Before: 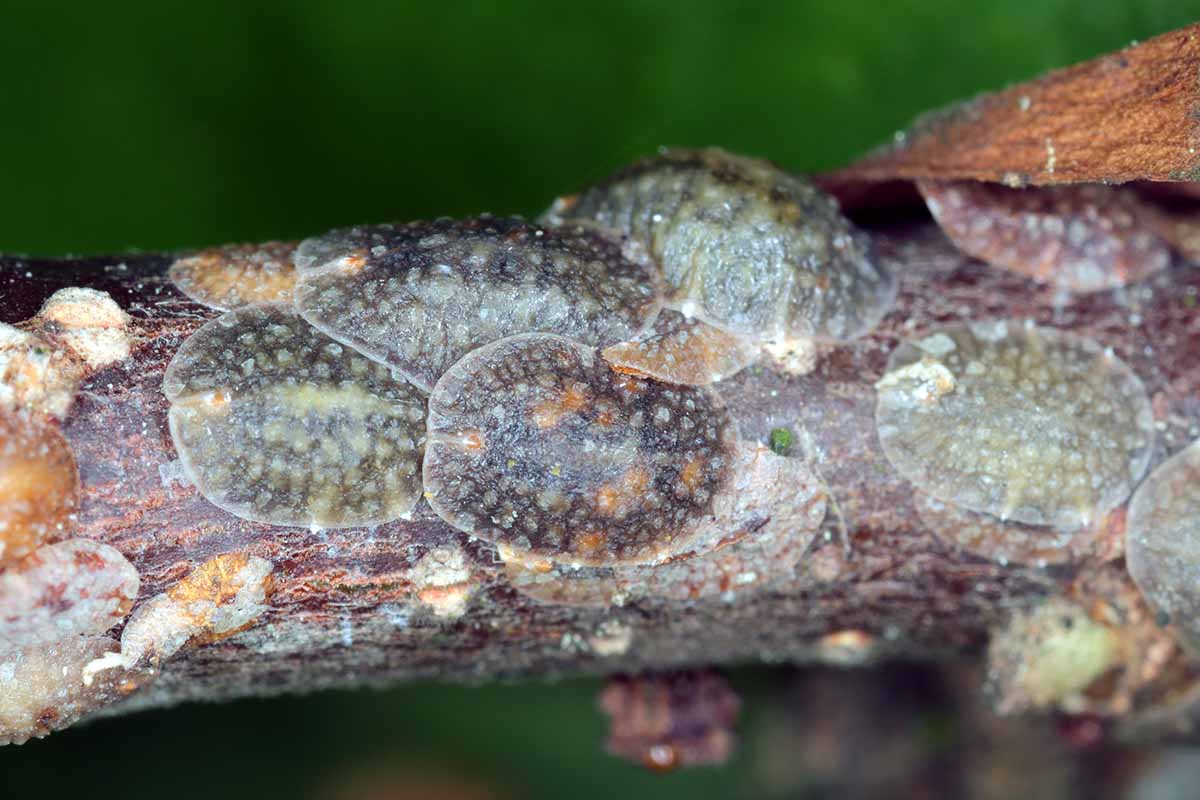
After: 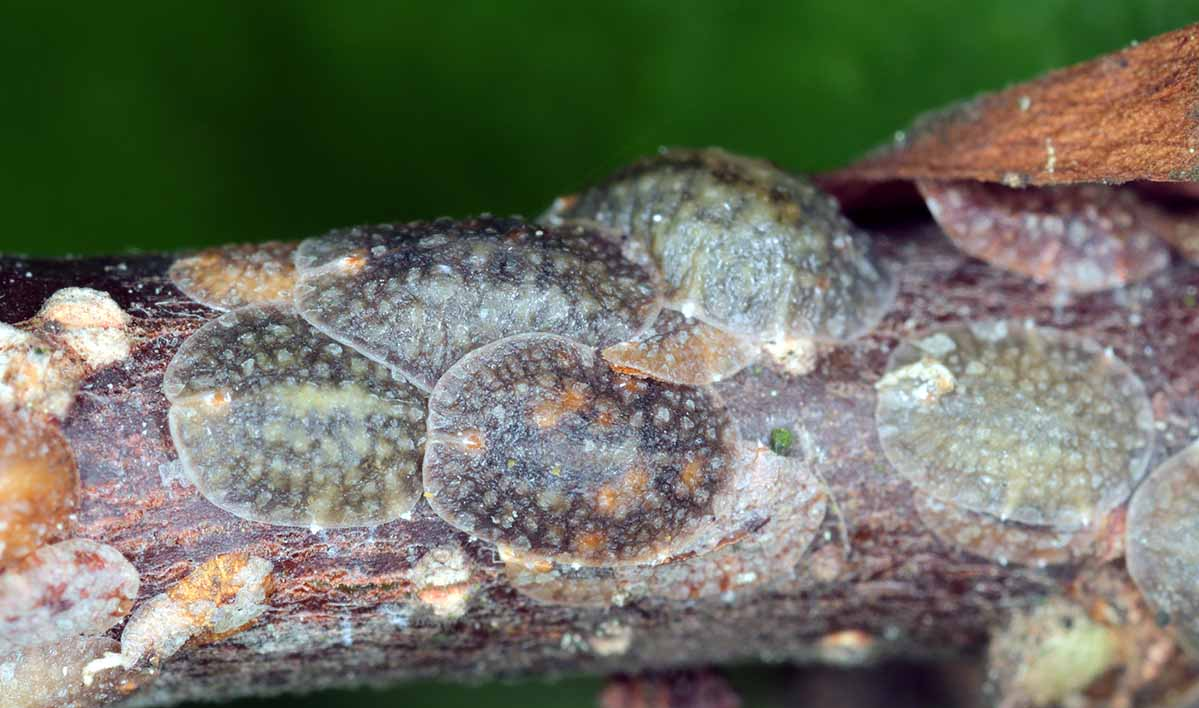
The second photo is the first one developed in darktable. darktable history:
crop and rotate: top 0%, bottom 11.449%
color calibration: gray › normalize channels true, illuminant same as pipeline (D50), adaptation XYZ, x 0.346, y 0.358, temperature 5014.84 K, gamut compression 0.014
